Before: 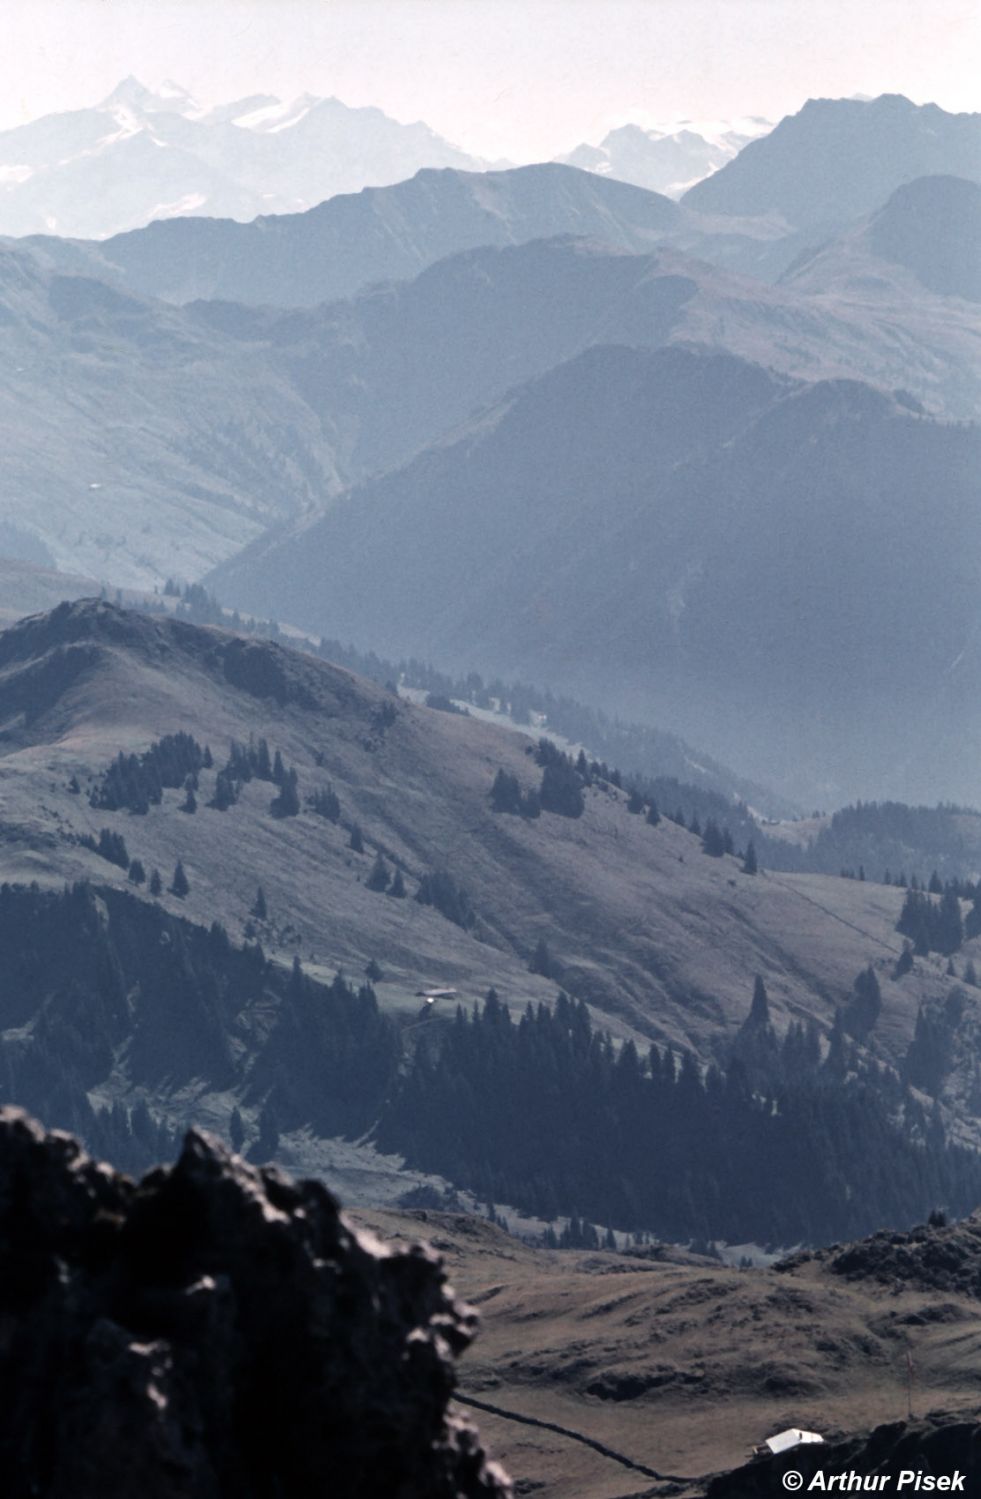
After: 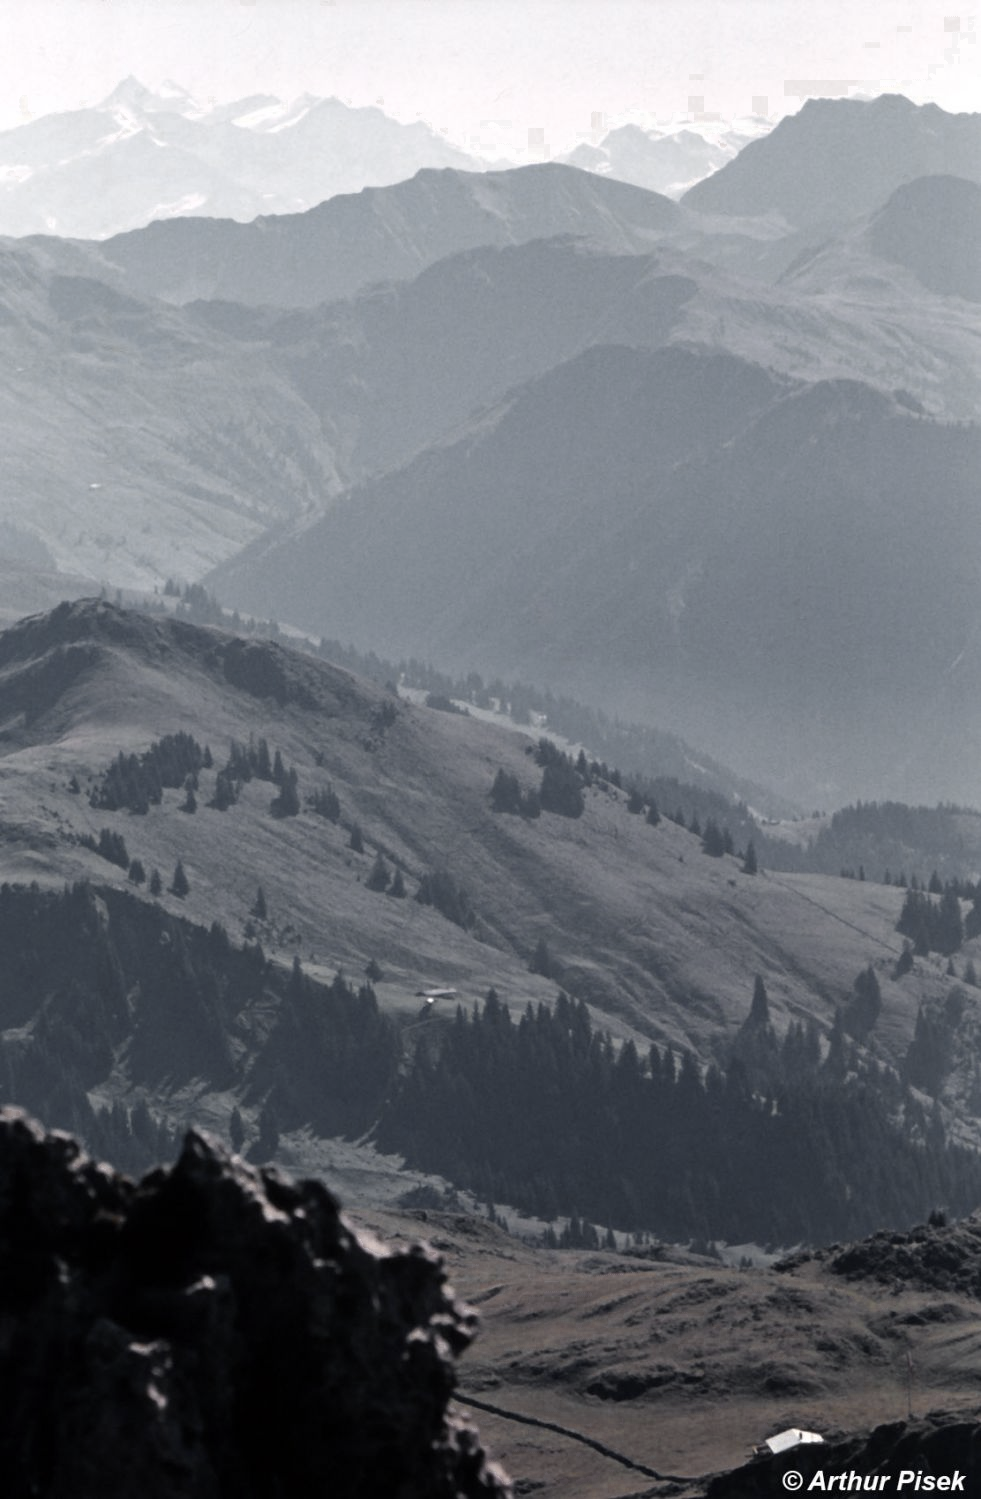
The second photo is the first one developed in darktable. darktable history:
color zones: curves: ch0 [(0.035, 0.242) (0.25, 0.5) (0.384, 0.214) (0.488, 0.255) (0.75, 0.5)]; ch1 [(0.063, 0.379) (0.25, 0.5) (0.354, 0.201) (0.489, 0.085) (0.729, 0.271)]; ch2 [(0.25, 0.5) (0.38, 0.517) (0.442, 0.51) (0.735, 0.456)], mix 30.85%
